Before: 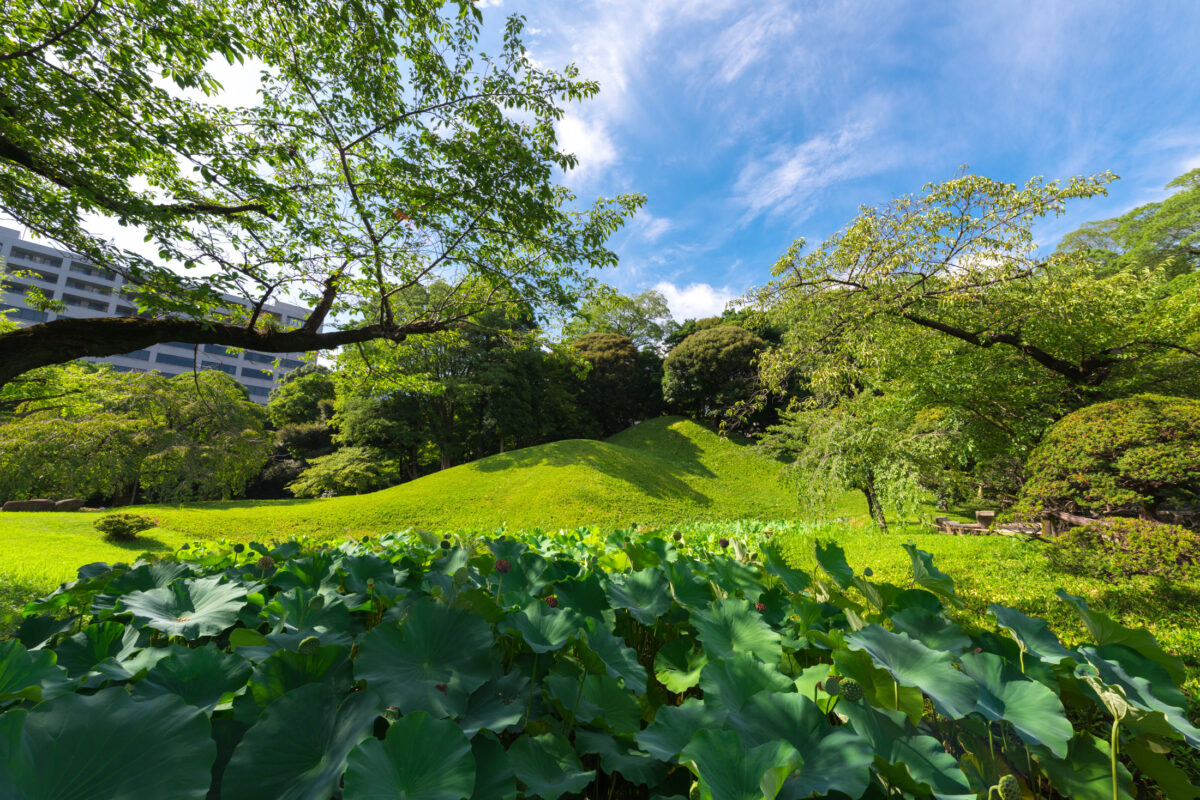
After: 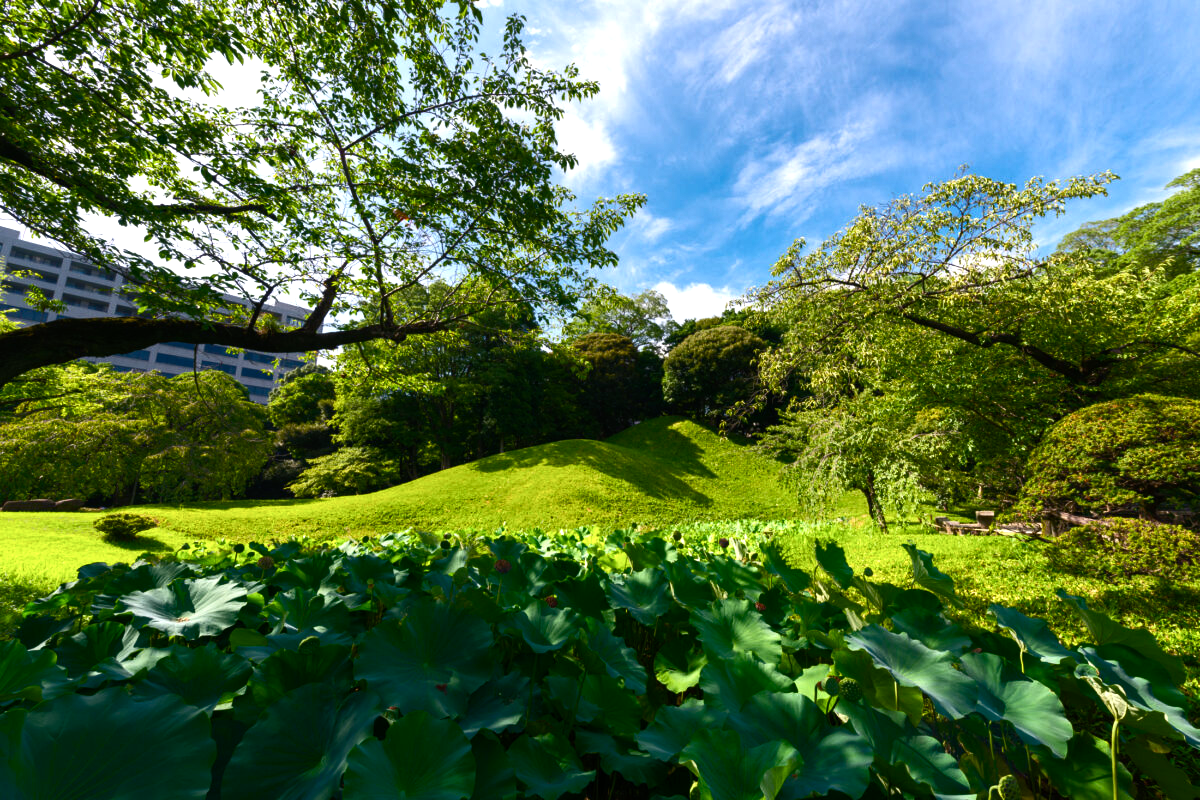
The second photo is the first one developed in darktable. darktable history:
exposure: exposure 0.127 EV, compensate highlight preservation false
color balance rgb: shadows lift › chroma 2.966%, shadows lift › hue 242.29°, highlights gain › luminance 17.277%, linear chroma grading › global chroma 14.564%, perceptual saturation grading › global saturation 25.575%, perceptual saturation grading › highlights -50.093%, perceptual saturation grading › shadows 30.581%, perceptual brilliance grading › highlights 3.285%, perceptual brilliance grading › mid-tones -17.126%, perceptual brilliance grading › shadows -42.074%, global vibrance 20%
